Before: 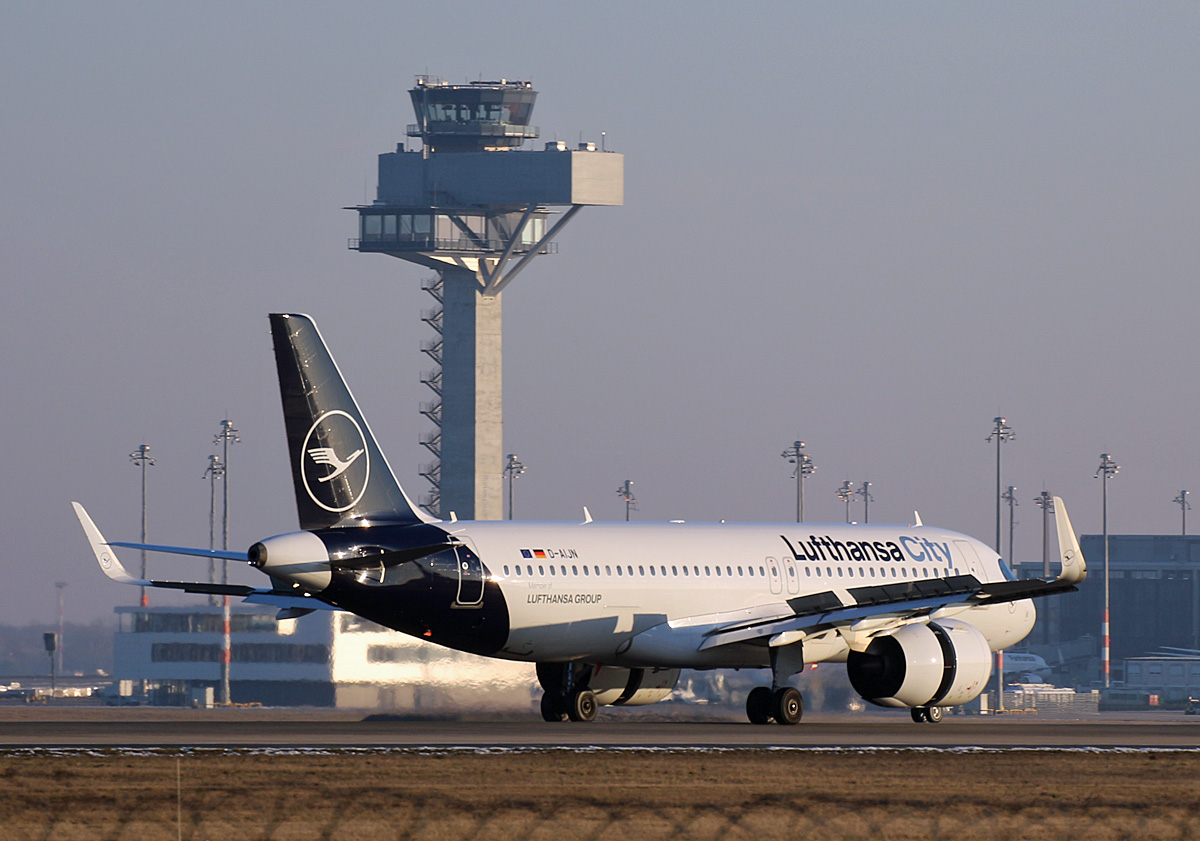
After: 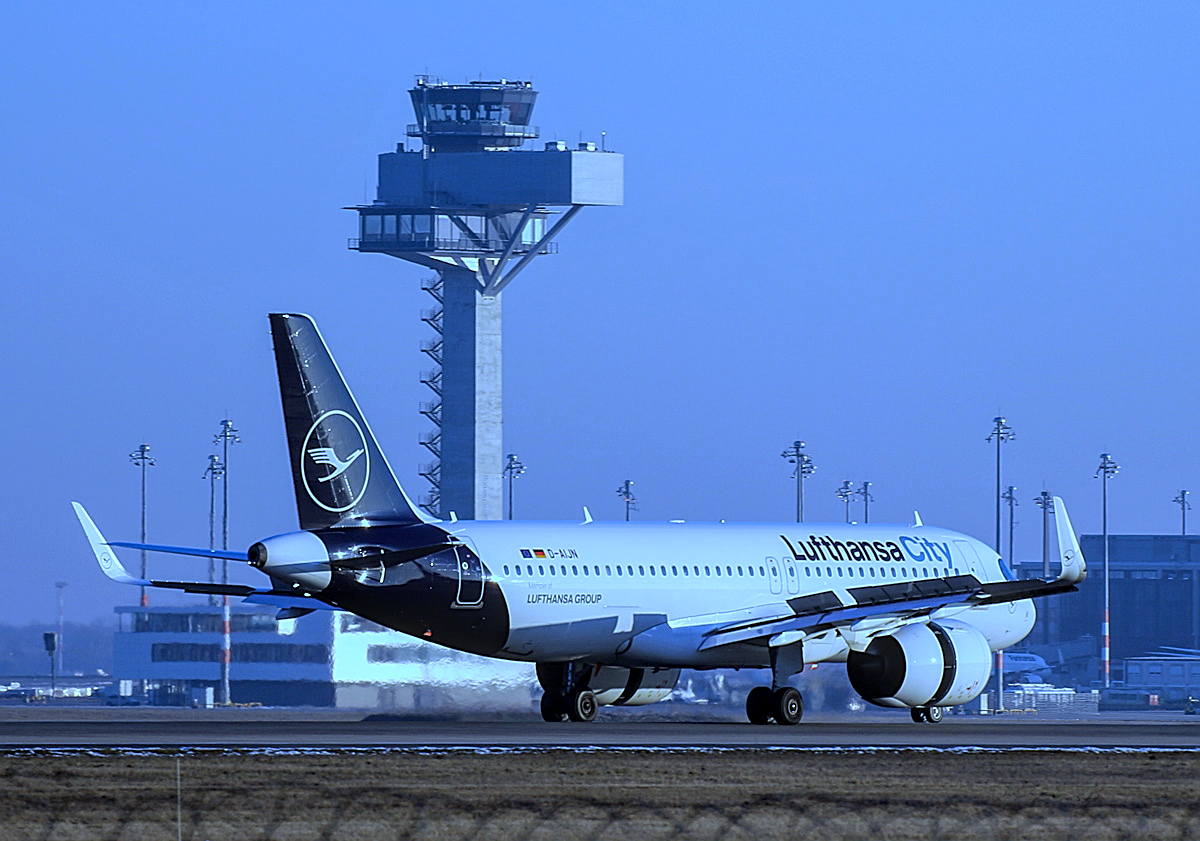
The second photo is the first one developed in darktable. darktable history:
local contrast: on, module defaults
color correction: highlights a* -8, highlights b* 3.1
white balance: red 0.766, blue 1.537
sharpen: on, module defaults
